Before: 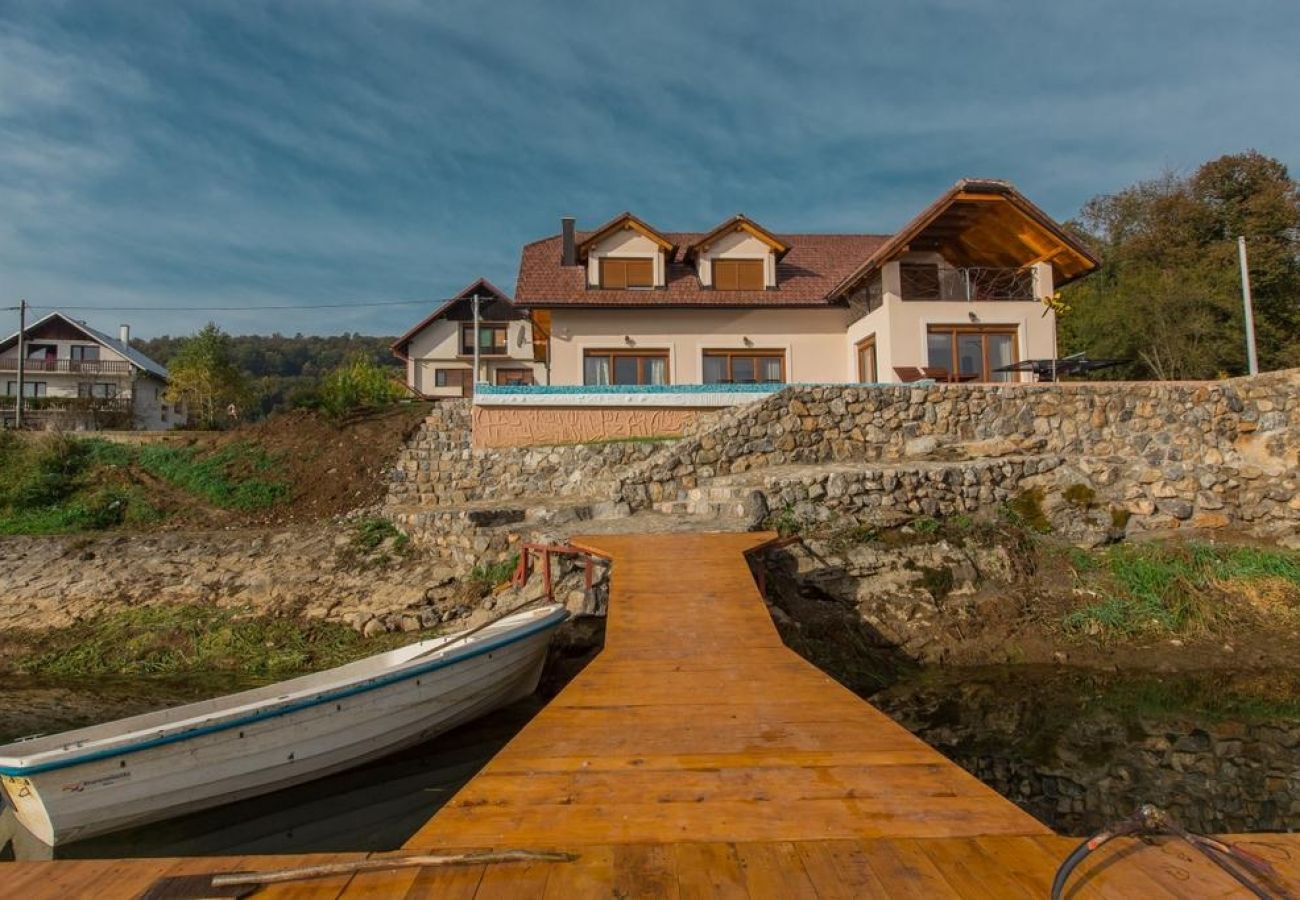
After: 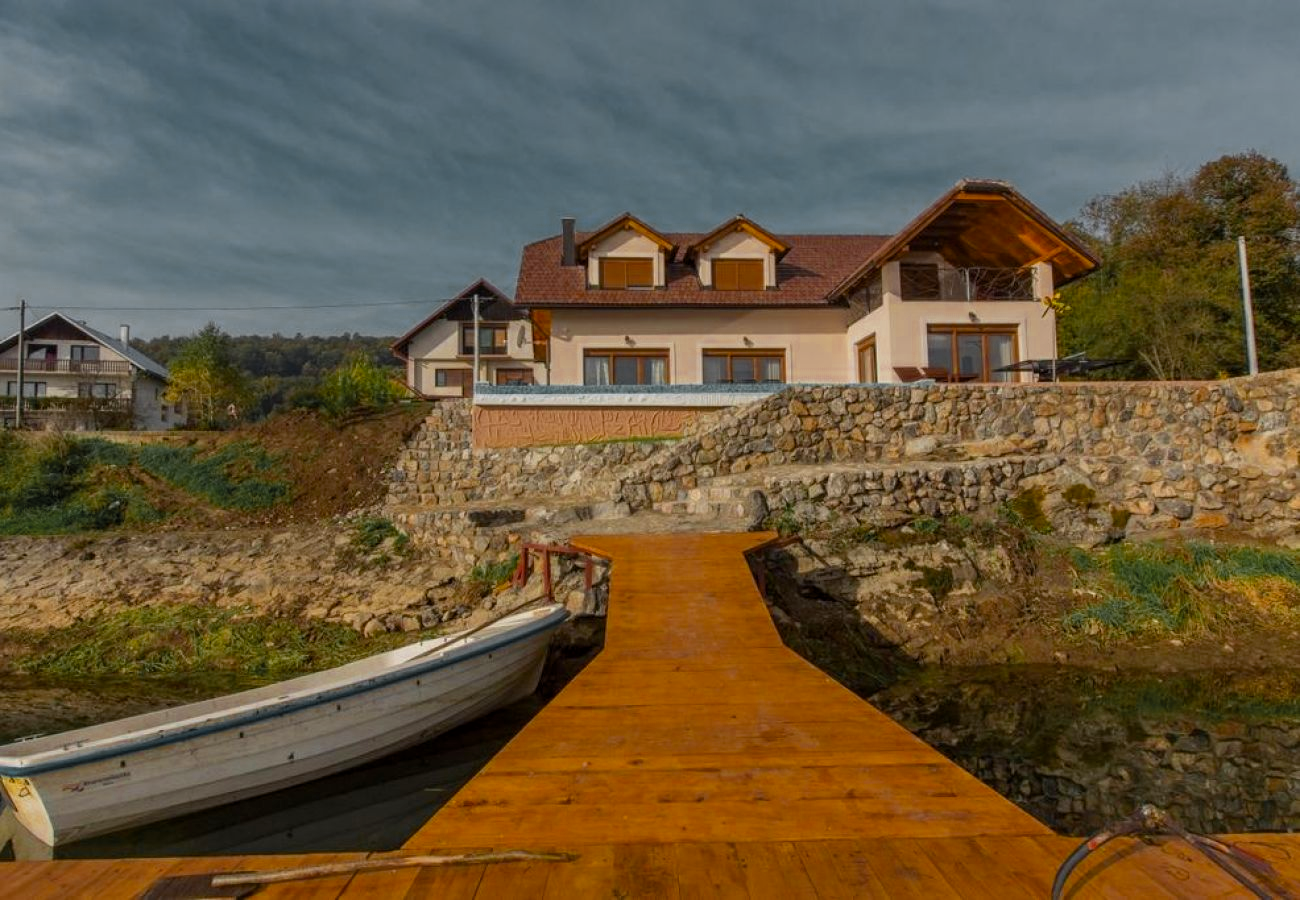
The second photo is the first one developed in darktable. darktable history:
color zones: curves: ch0 [(0.035, 0.242) (0.25, 0.5) (0.384, 0.214) (0.488, 0.255) (0.75, 0.5)]; ch1 [(0.063, 0.379) (0.25, 0.5) (0.354, 0.201) (0.489, 0.085) (0.729, 0.271)]; ch2 [(0.25, 0.5) (0.38, 0.517) (0.442, 0.51) (0.735, 0.456)]
exposure: black level correction 0.001, compensate highlight preservation false
shadows and highlights: white point adjustment -3.81, highlights -63.33, soften with gaussian
color balance rgb: perceptual saturation grading › global saturation 19.361%
